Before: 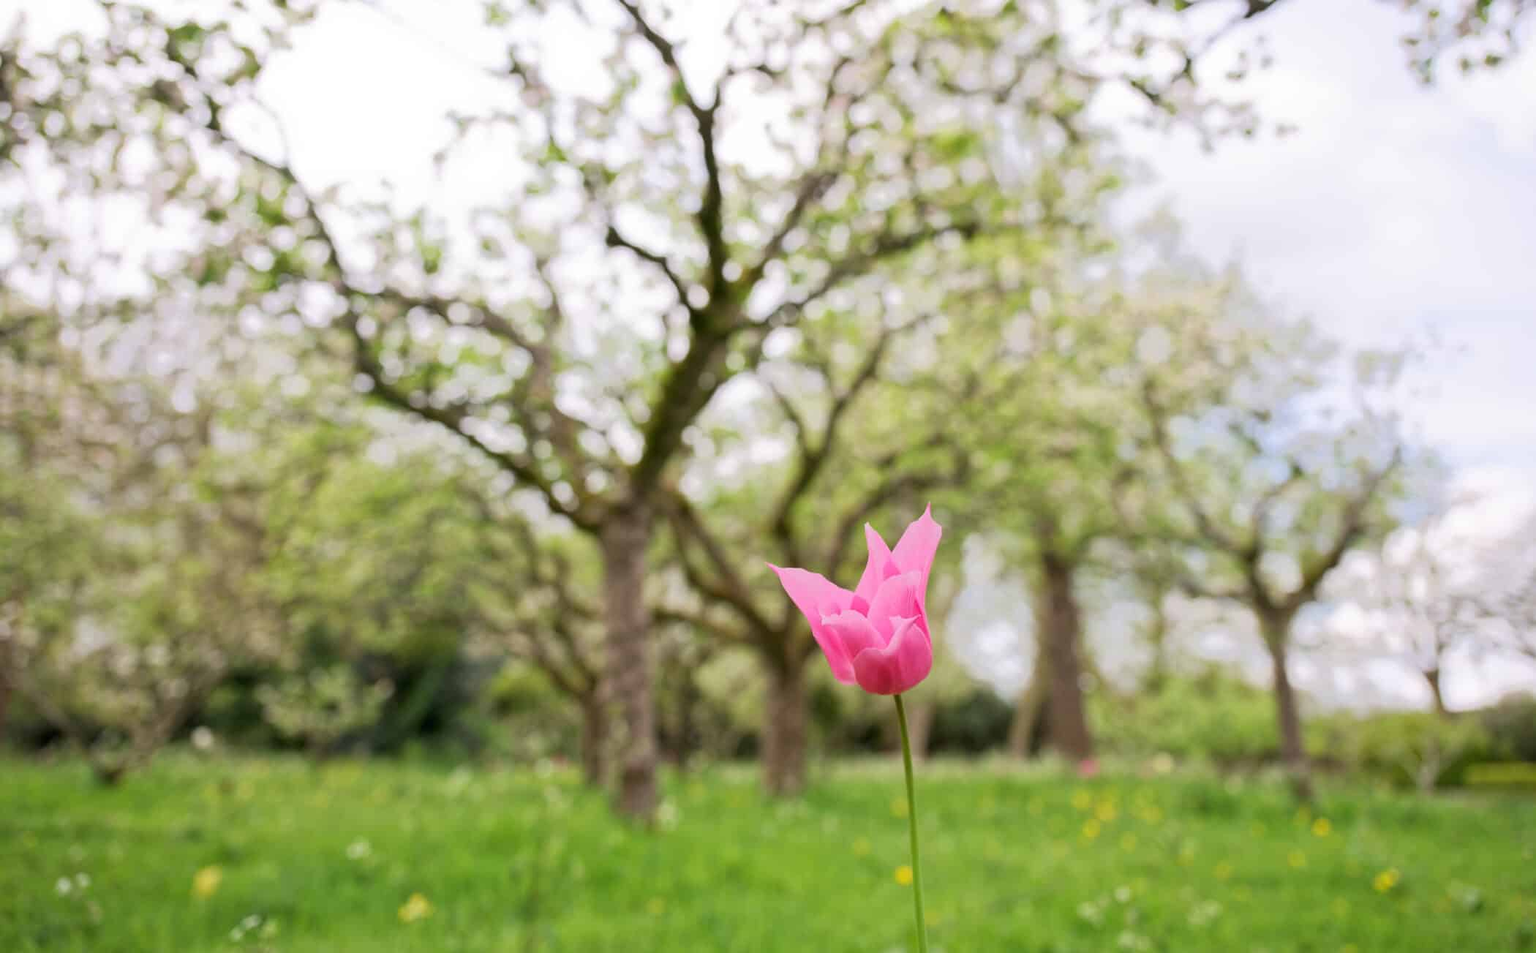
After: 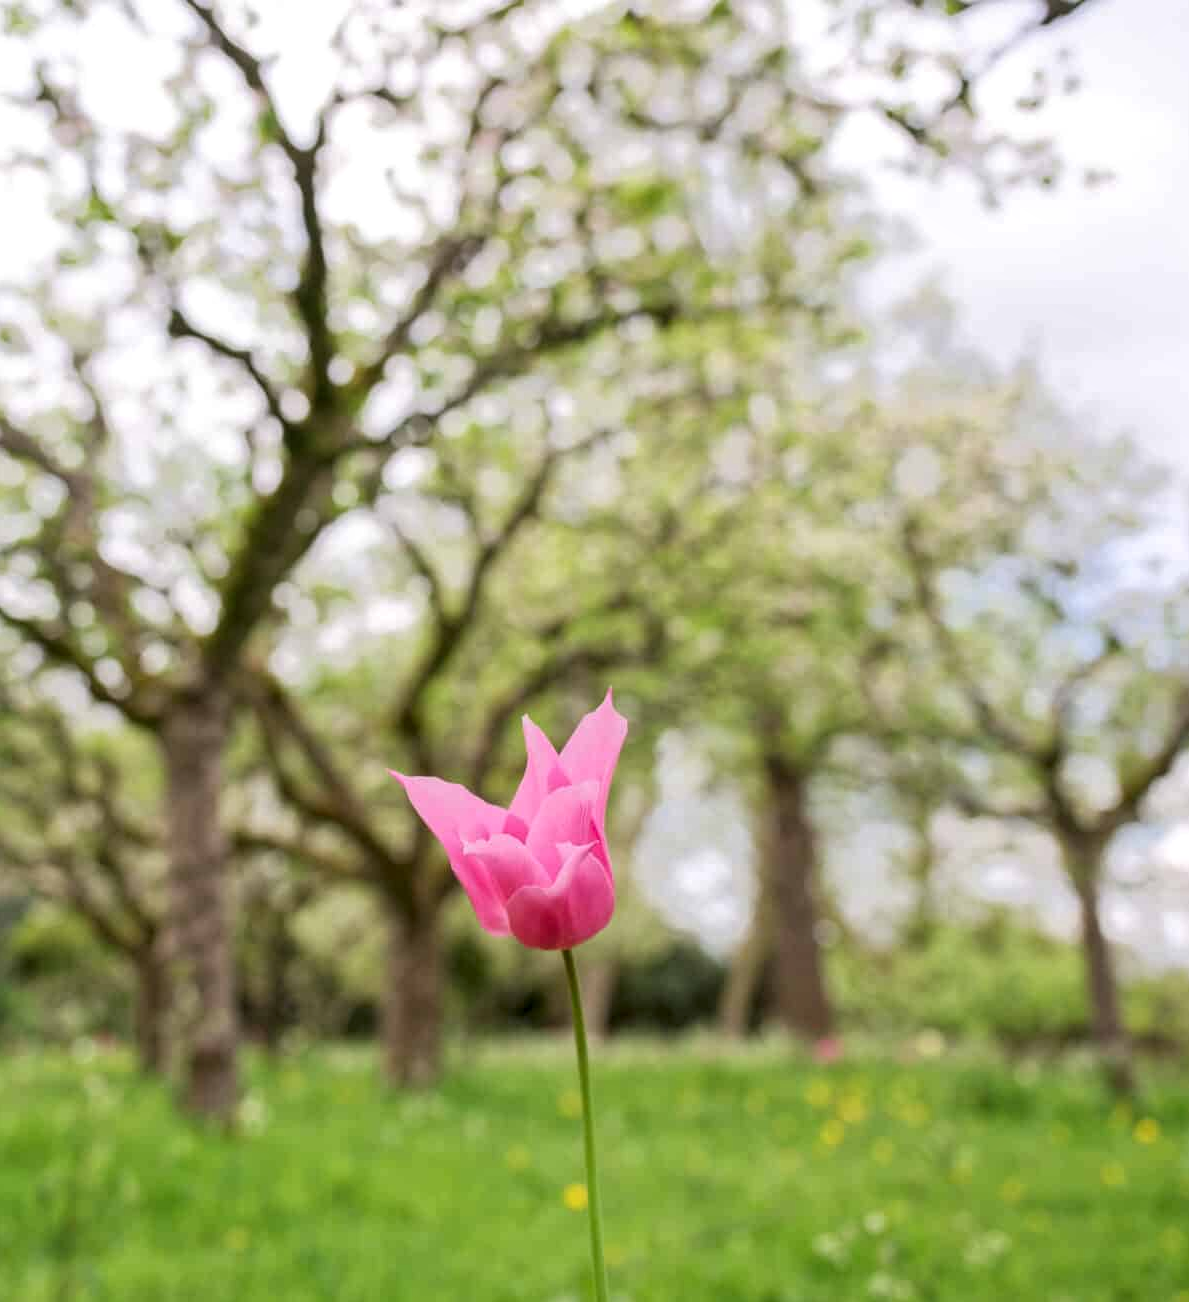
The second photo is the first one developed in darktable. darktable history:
local contrast: on, module defaults
crop: left 31.458%, top 0%, right 11.876%
